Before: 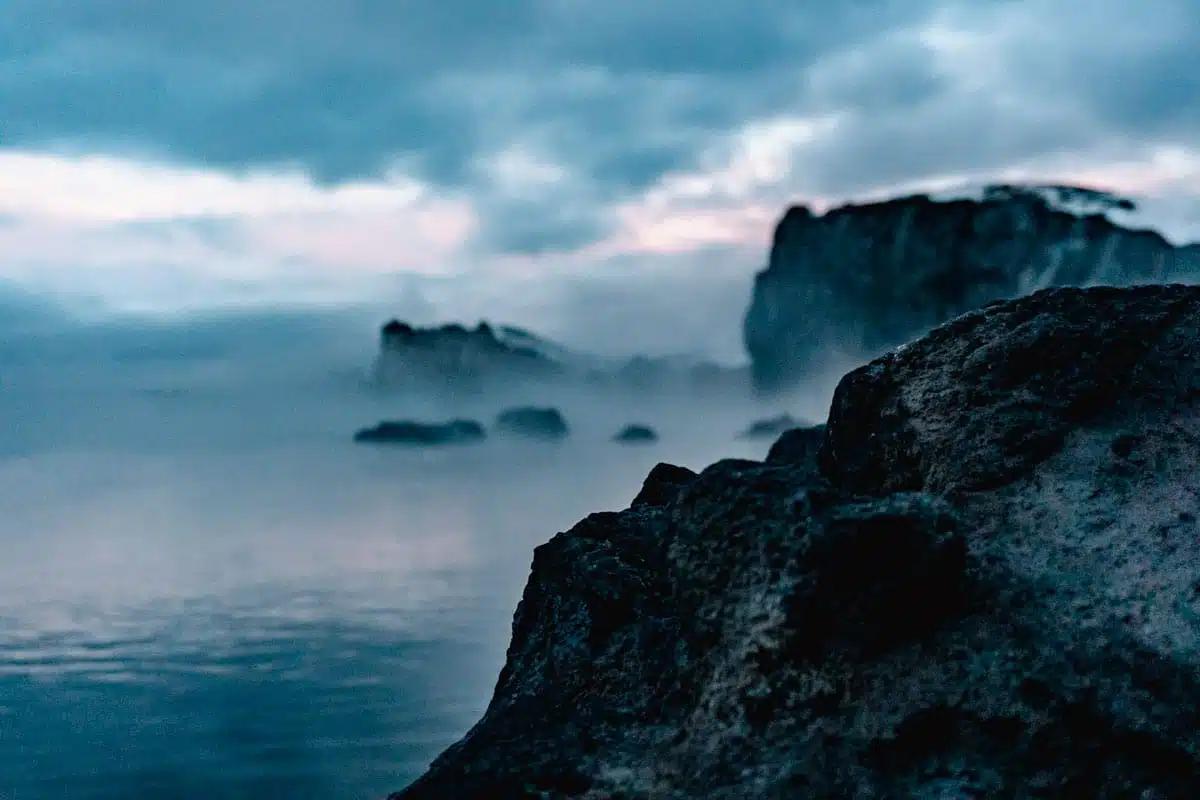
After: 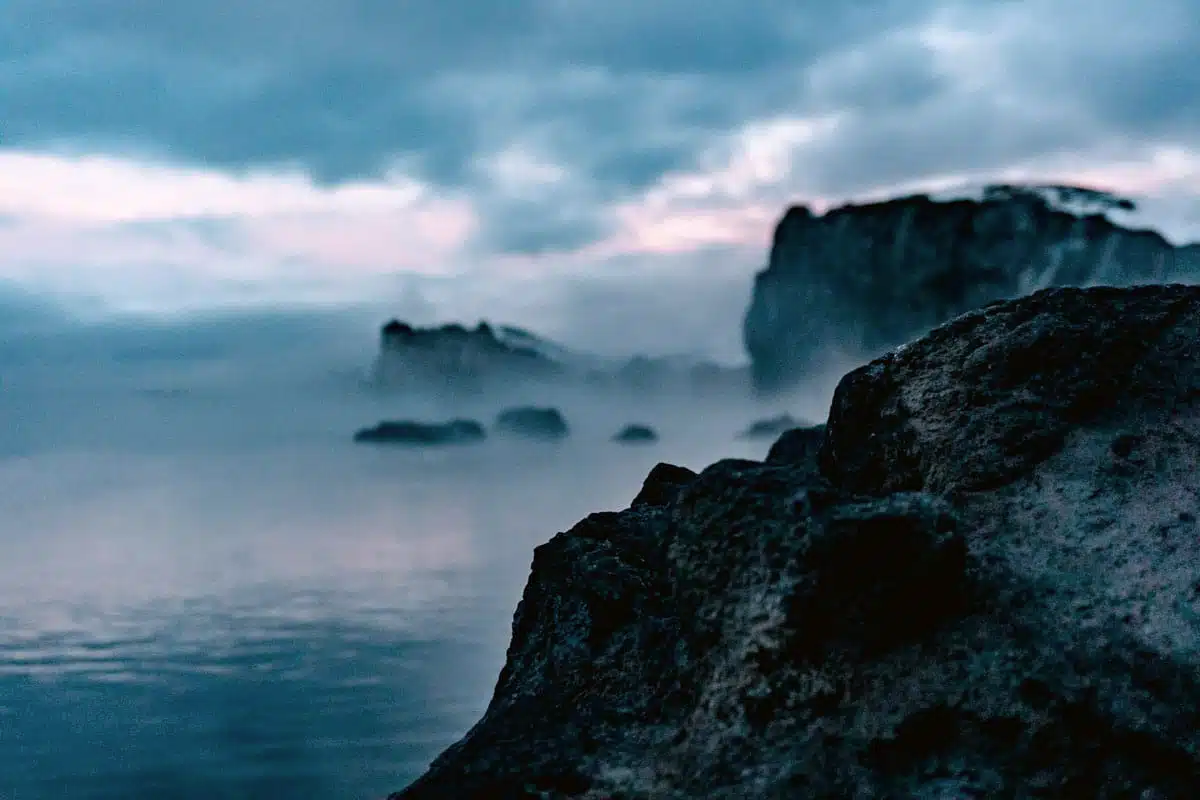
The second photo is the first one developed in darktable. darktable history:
color correction: highlights a* 3.07, highlights b* -1.62, shadows a* -0.062, shadows b* 2.37, saturation 0.981
